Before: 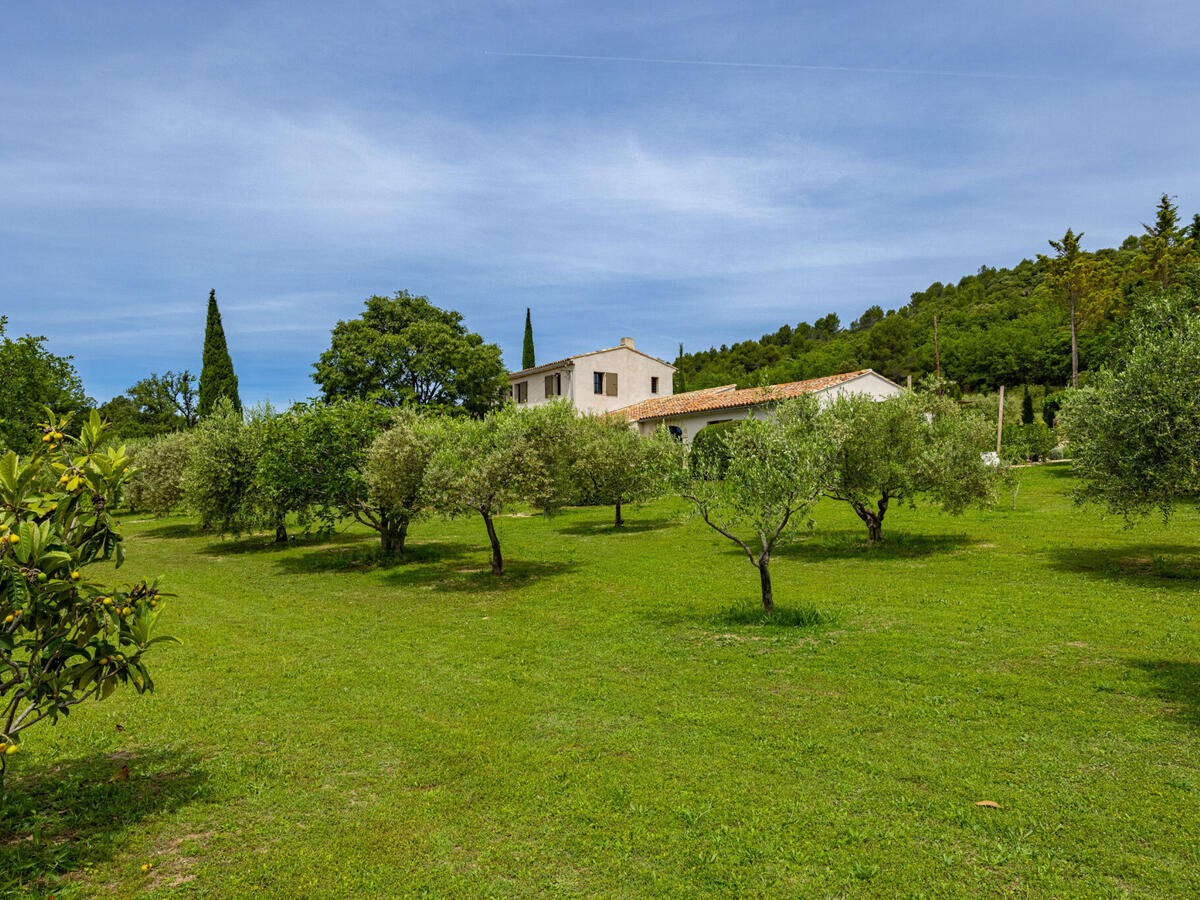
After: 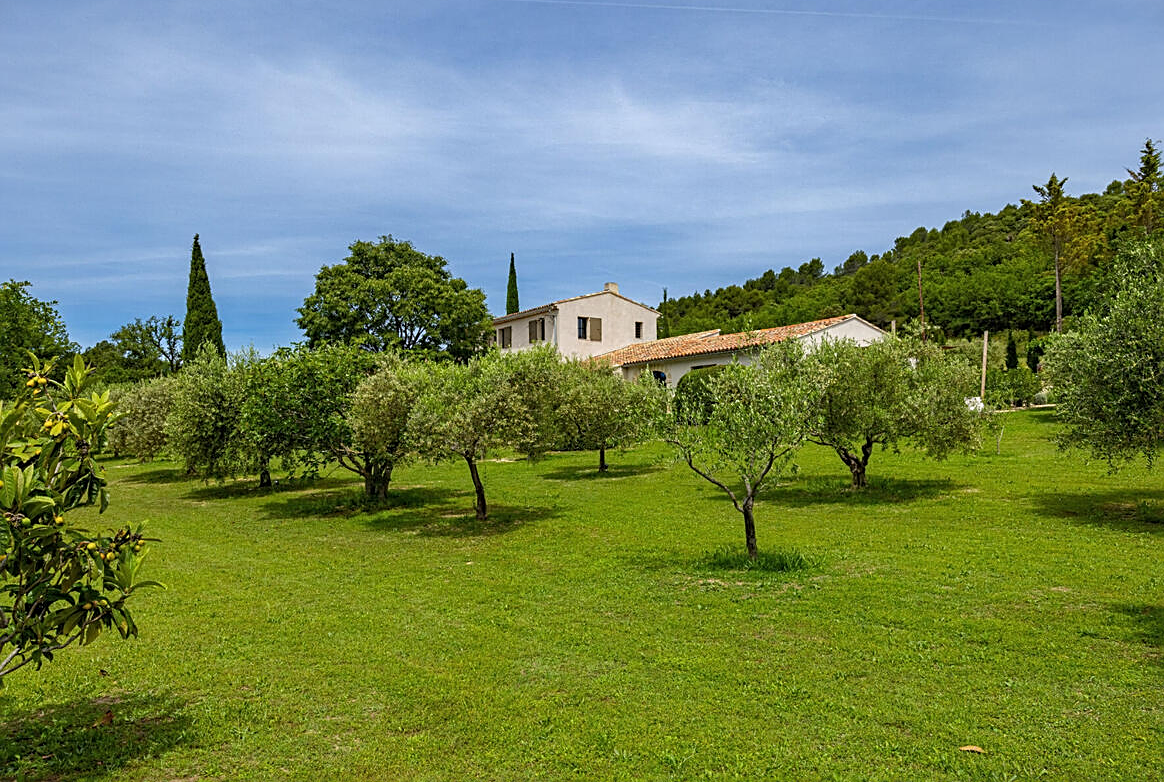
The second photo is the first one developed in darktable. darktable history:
crop: left 1.385%, top 6.177%, right 1.553%, bottom 6.931%
sharpen: amount 0.493
vignetting: fall-off start 115.76%, fall-off radius 59.42%, brightness -0.727, saturation -0.48, unbound false
